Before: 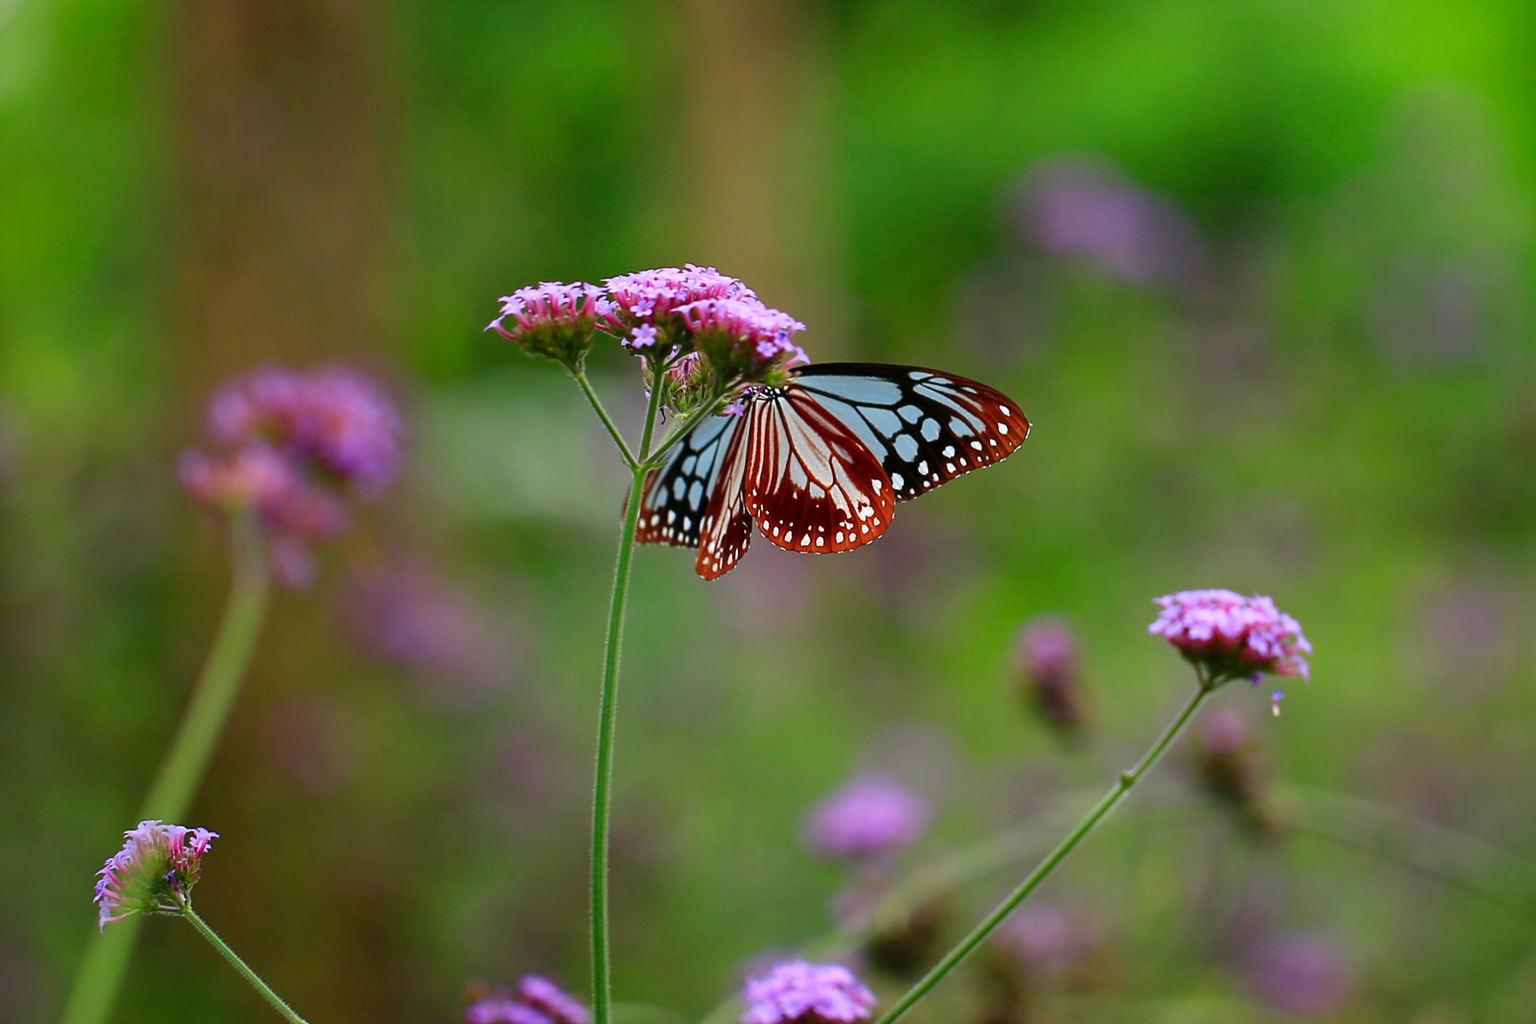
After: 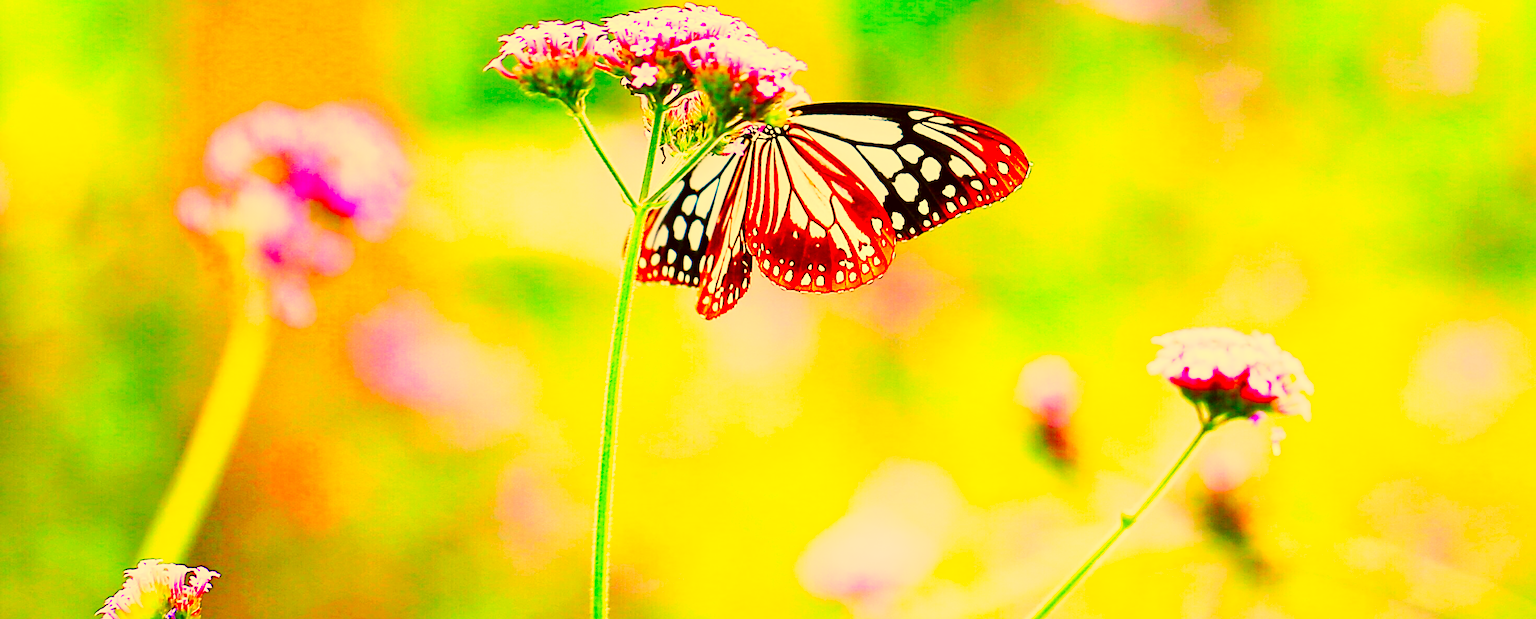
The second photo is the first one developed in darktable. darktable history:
color zones: curves: ch1 [(0, 0.469) (0.01, 0.469) (0.12, 0.446) (0.248, 0.469) (0.5, 0.5) (0.748, 0.5) (0.99, 0.469) (1, 0.469)]
color correction: highlights a* 10.68, highlights b* 30.71, shadows a* 2.59, shadows b* 16.77, saturation 1.72
exposure: black level correction 0, exposure 1 EV, compensate highlight preservation false
crop and rotate: top 25.52%, bottom 13.955%
sharpen: radius 2.563, amount 0.641
color balance rgb: highlights gain › chroma 0.163%, highlights gain › hue 332.73°, global offset › luminance -0.419%, perceptual saturation grading › global saturation 0.688%, global vibrance 20%
tone curve: curves: ch0 [(0, 0) (0.003, 0.004) (0.011, 0.016) (0.025, 0.035) (0.044, 0.062) (0.069, 0.097) (0.1, 0.143) (0.136, 0.205) (0.177, 0.276) (0.224, 0.36) (0.277, 0.461) (0.335, 0.584) (0.399, 0.686) (0.468, 0.783) (0.543, 0.868) (0.623, 0.927) (0.709, 0.96) (0.801, 0.974) (0.898, 0.986) (1, 1)], preserve colors none
